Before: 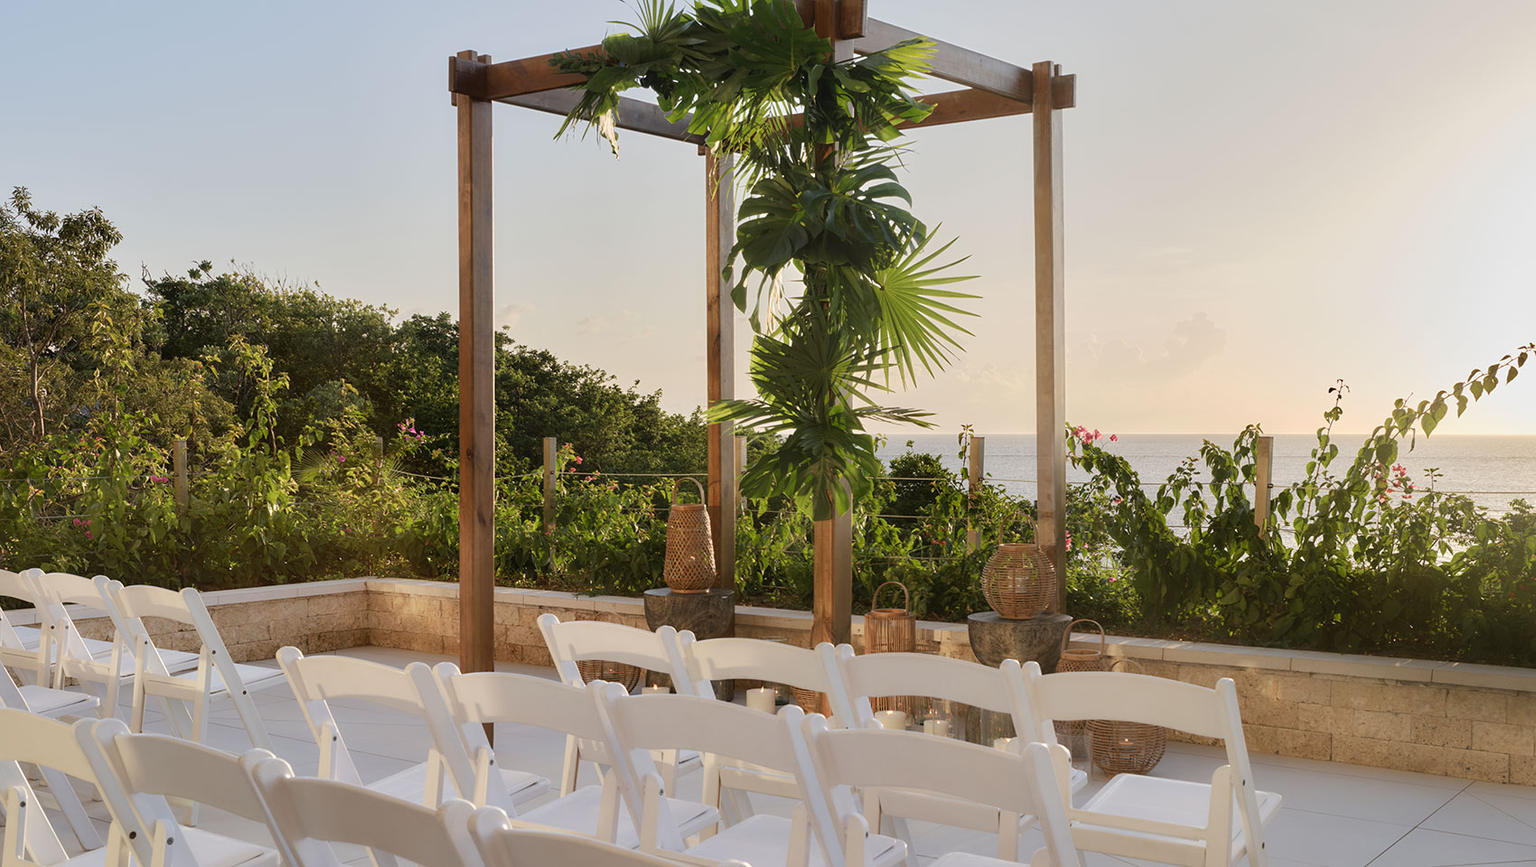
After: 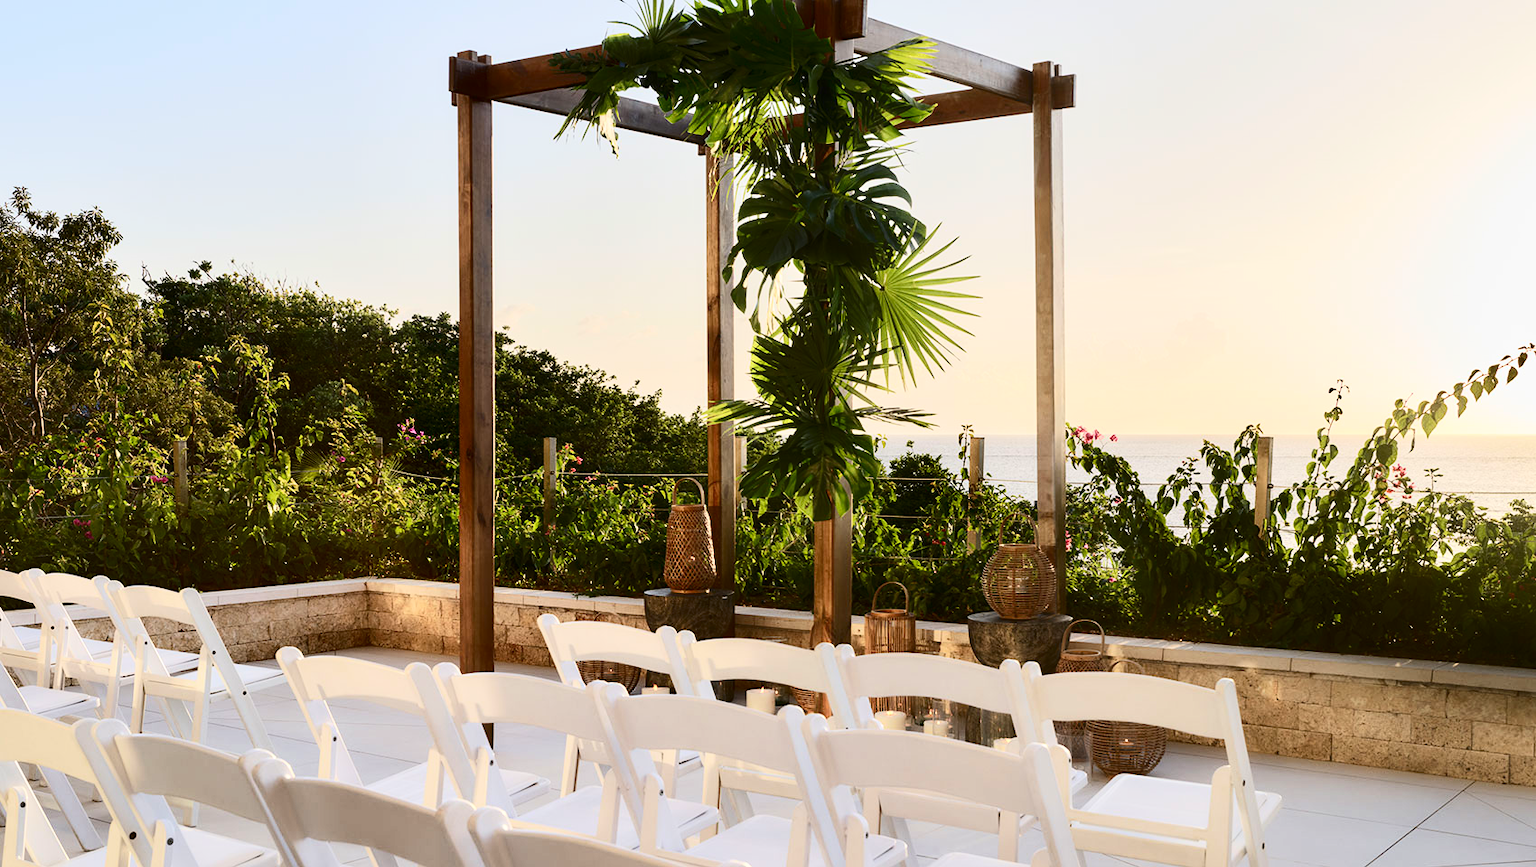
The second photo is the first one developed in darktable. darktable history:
contrast brightness saturation: contrast 0.408, brightness 0.049, saturation 0.25
